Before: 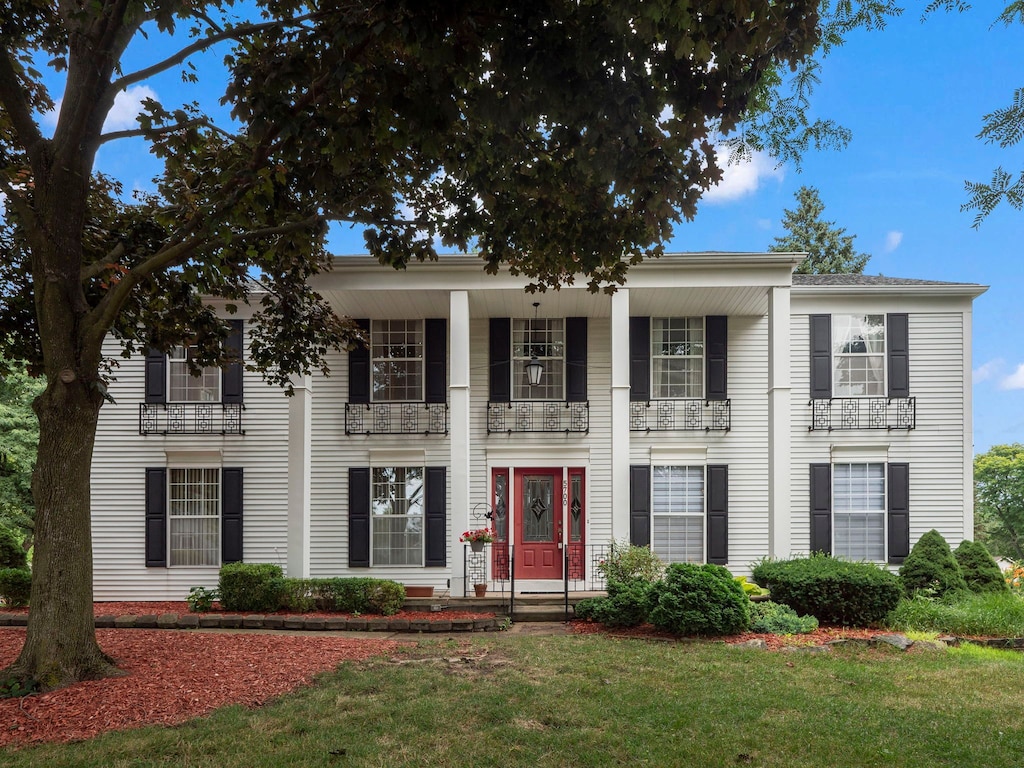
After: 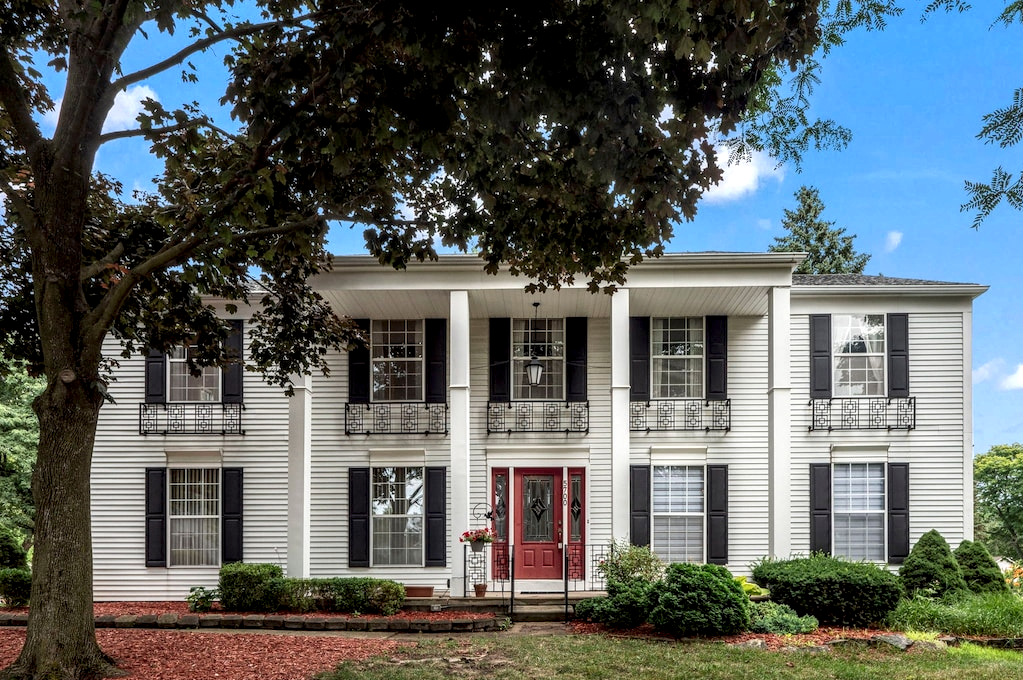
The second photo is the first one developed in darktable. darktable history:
crop and rotate: top 0%, bottom 11.412%
local contrast: highlights 60%, shadows 61%, detail 160%
